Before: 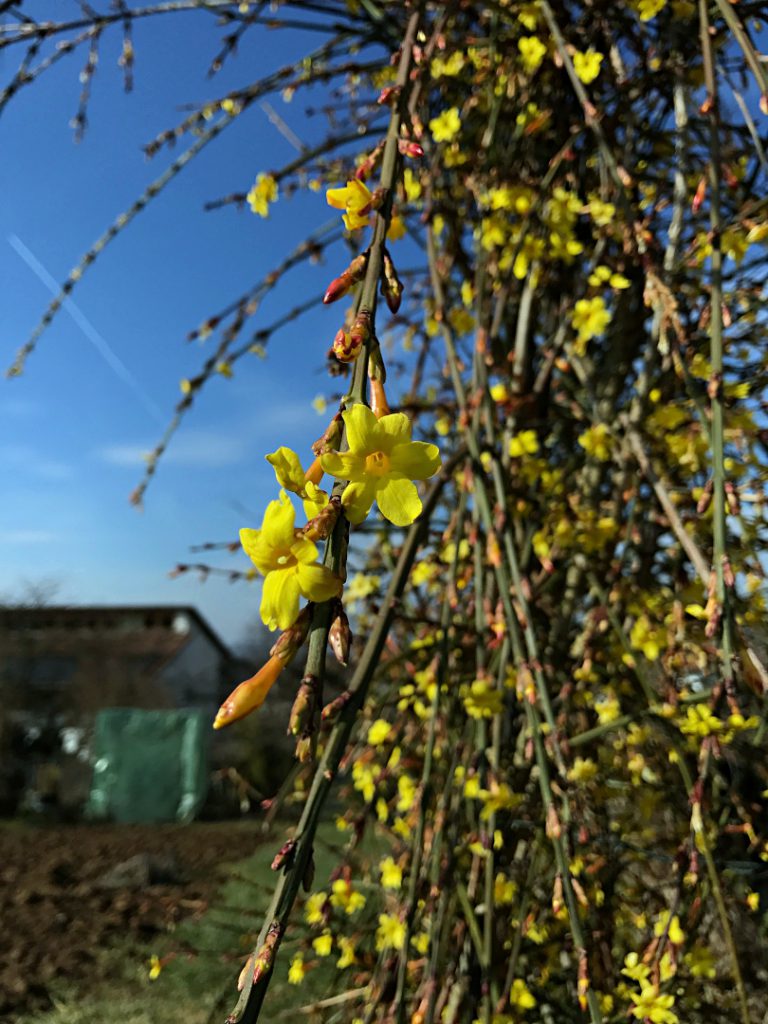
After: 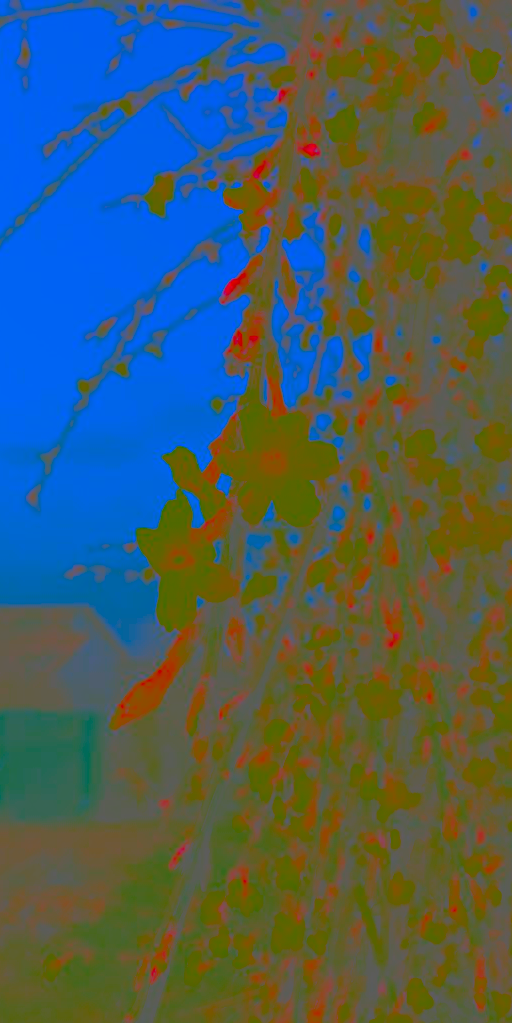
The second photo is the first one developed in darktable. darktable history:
crop and rotate: left 13.537%, right 19.796%
white balance: red 1.004, blue 1.096
contrast brightness saturation: contrast -0.99, brightness -0.17, saturation 0.75
